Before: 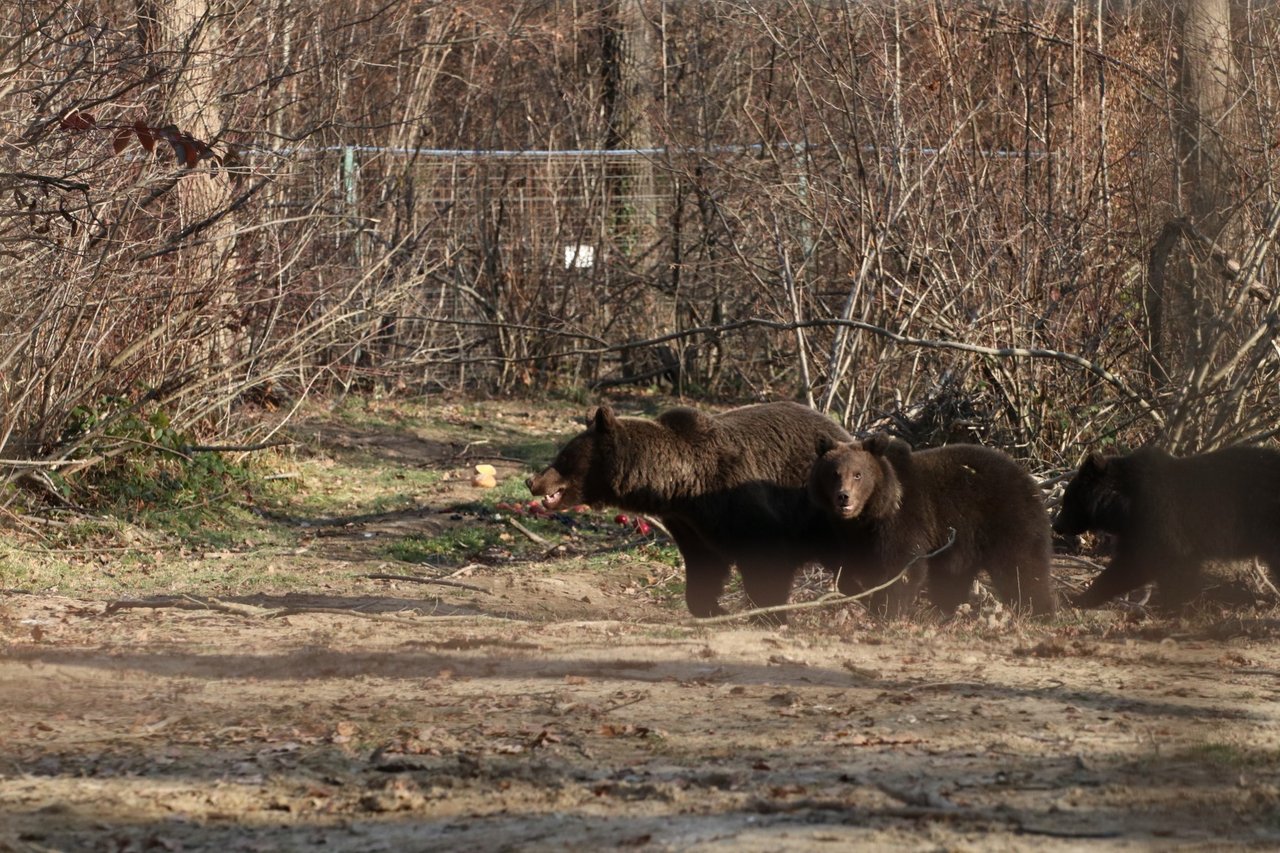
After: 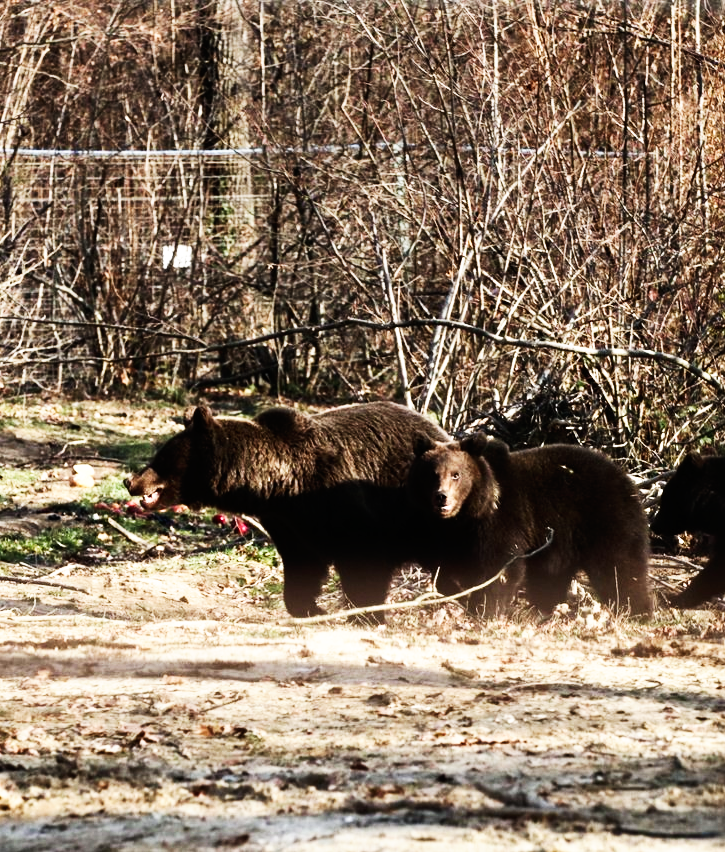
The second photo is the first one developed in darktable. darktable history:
tone equalizer: -8 EV -0.75 EV, -7 EV -0.7 EV, -6 EV -0.6 EV, -5 EV -0.4 EV, -3 EV 0.4 EV, -2 EV 0.6 EV, -1 EV 0.7 EV, +0 EV 0.75 EV, edges refinement/feathering 500, mask exposure compensation -1.57 EV, preserve details no
white balance: red 0.982, blue 1.018
graduated density: on, module defaults
crop: left 31.458%, top 0%, right 11.876%
base curve: curves: ch0 [(0, 0) (0.007, 0.004) (0.027, 0.03) (0.046, 0.07) (0.207, 0.54) (0.442, 0.872) (0.673, 0.972) (1, 1)], preserve colors none
